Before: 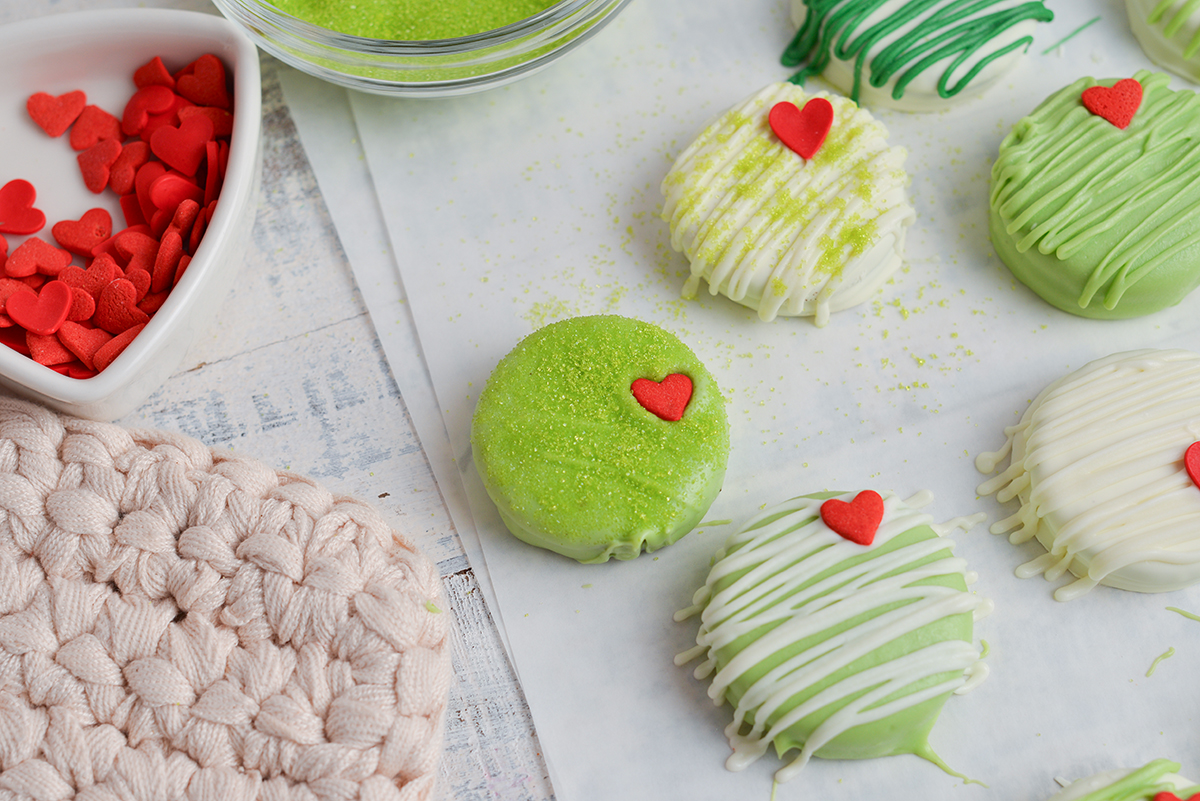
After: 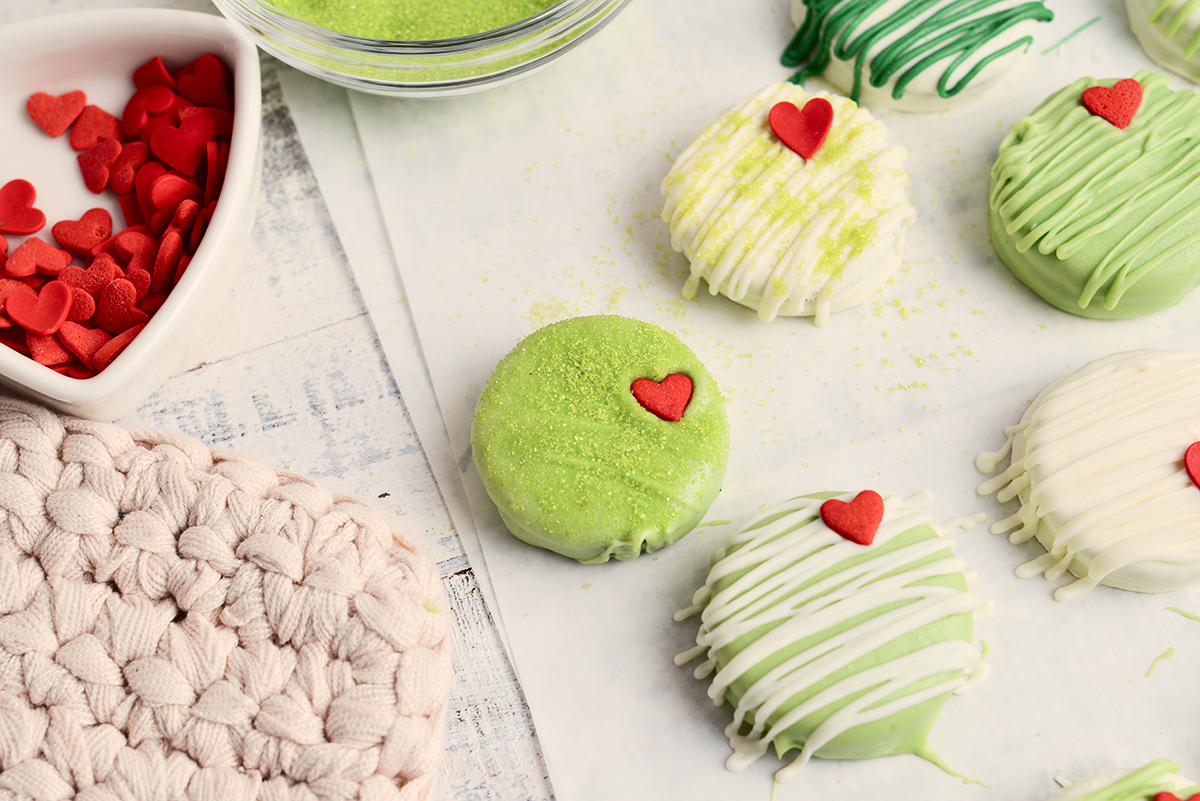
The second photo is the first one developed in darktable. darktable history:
color balance rgb: highlights gain › chroma 3.033%, highlights gain › hue 72°, perceptual saturation grading › global saturation -0.042%, global vibrance -24.551%
contrast brightness saturation: contrast 0.296
